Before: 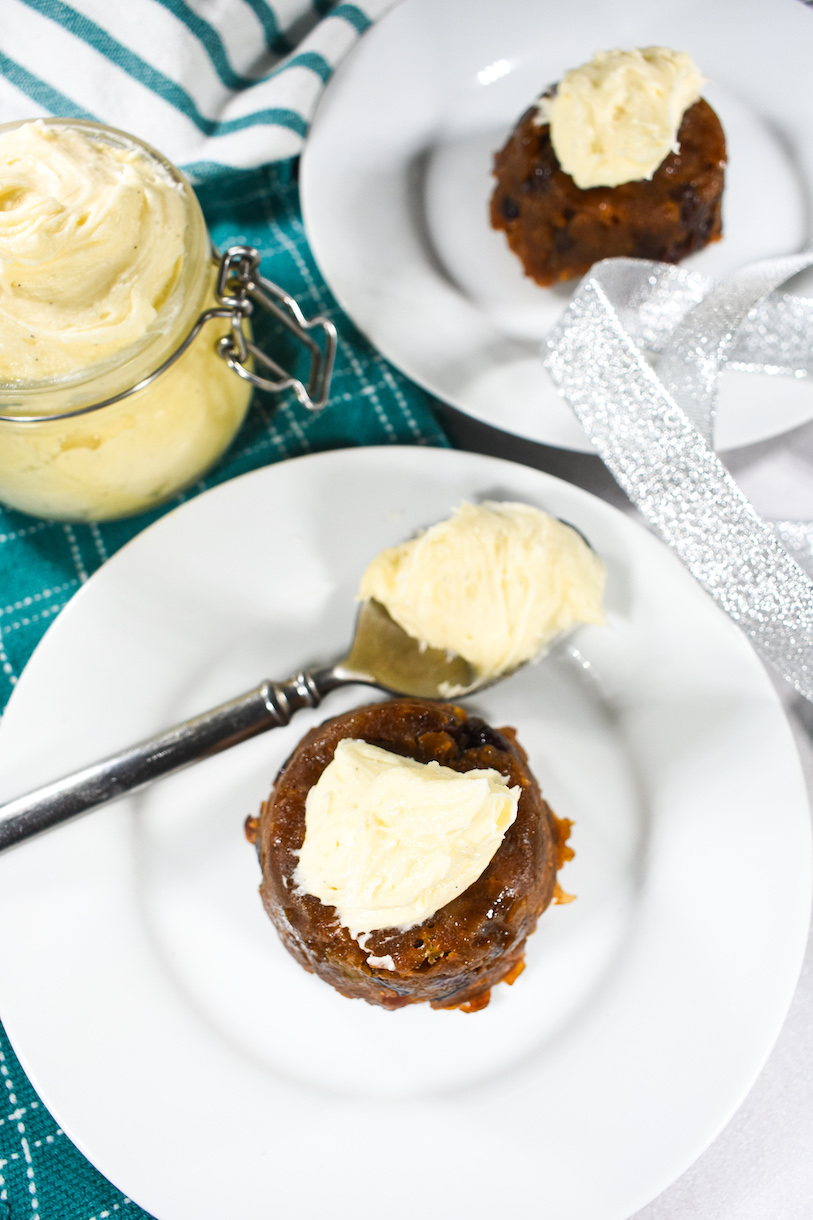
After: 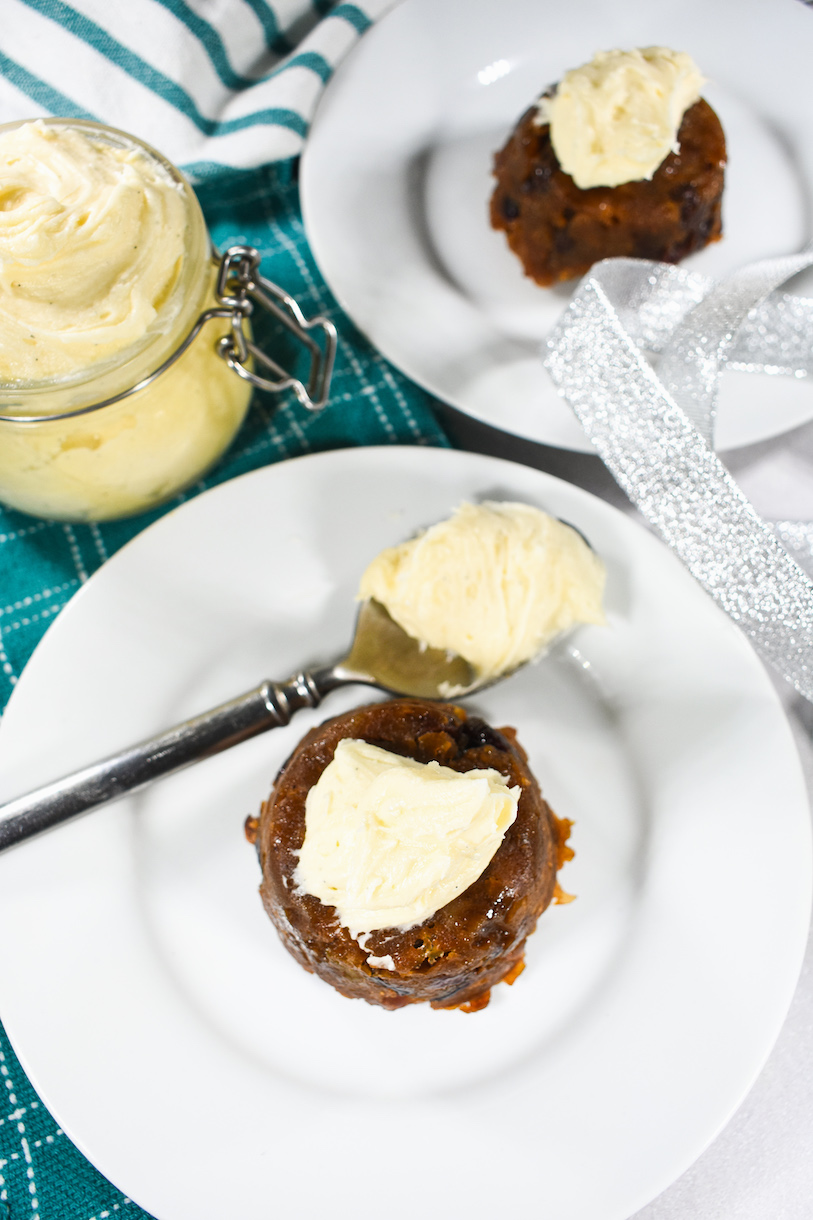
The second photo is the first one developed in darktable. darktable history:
exposure: exposure -0.041 EV, compensate highlight preservation false
tone equalizer: on, module defaults
